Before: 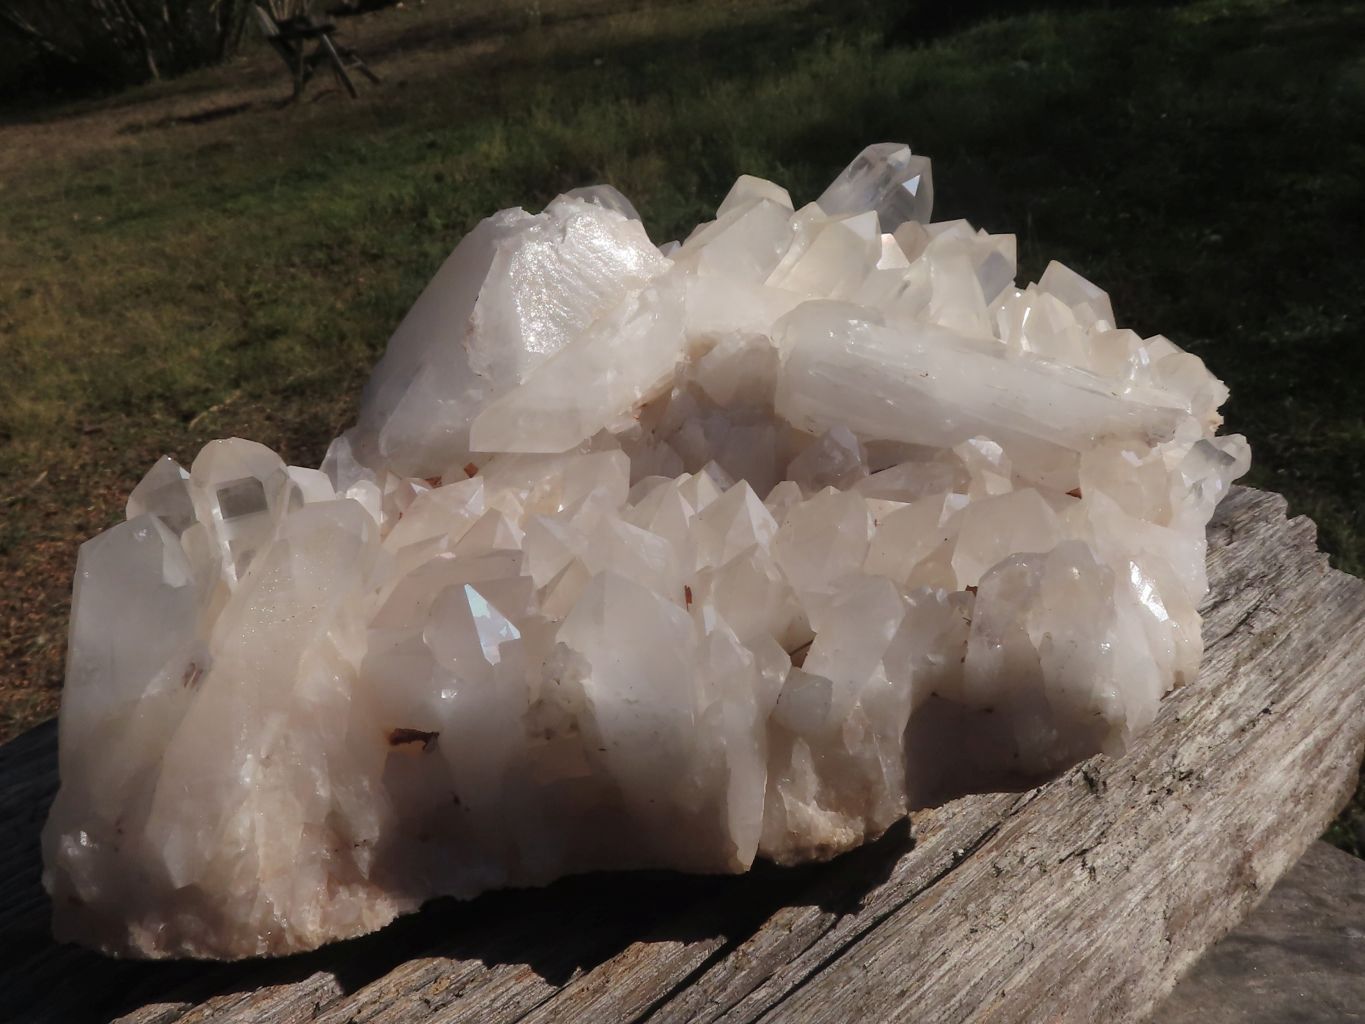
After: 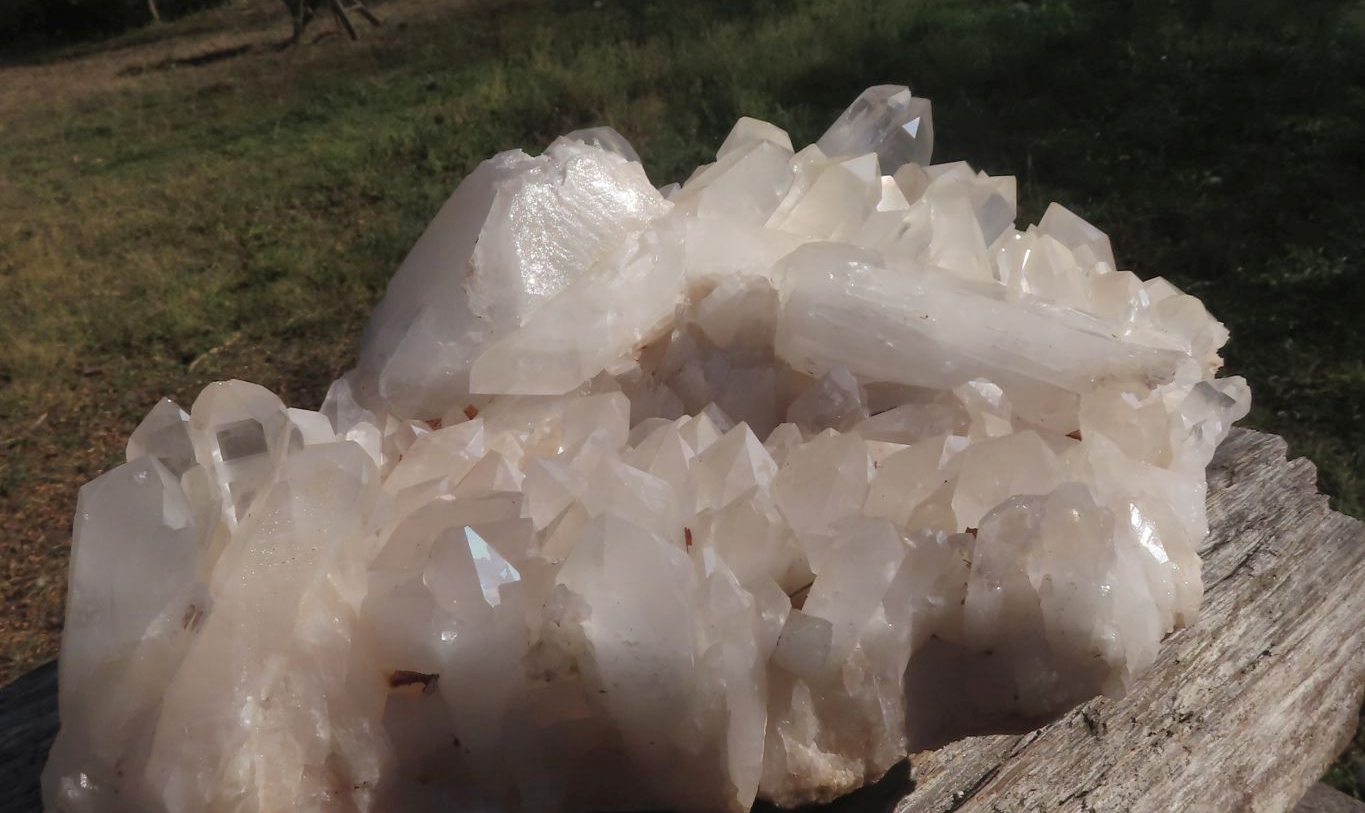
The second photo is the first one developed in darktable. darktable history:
crop and rotate: top 5.667%, bottom 14.937%
shadows and highlights: shadows 43.06, highlights 6.94
